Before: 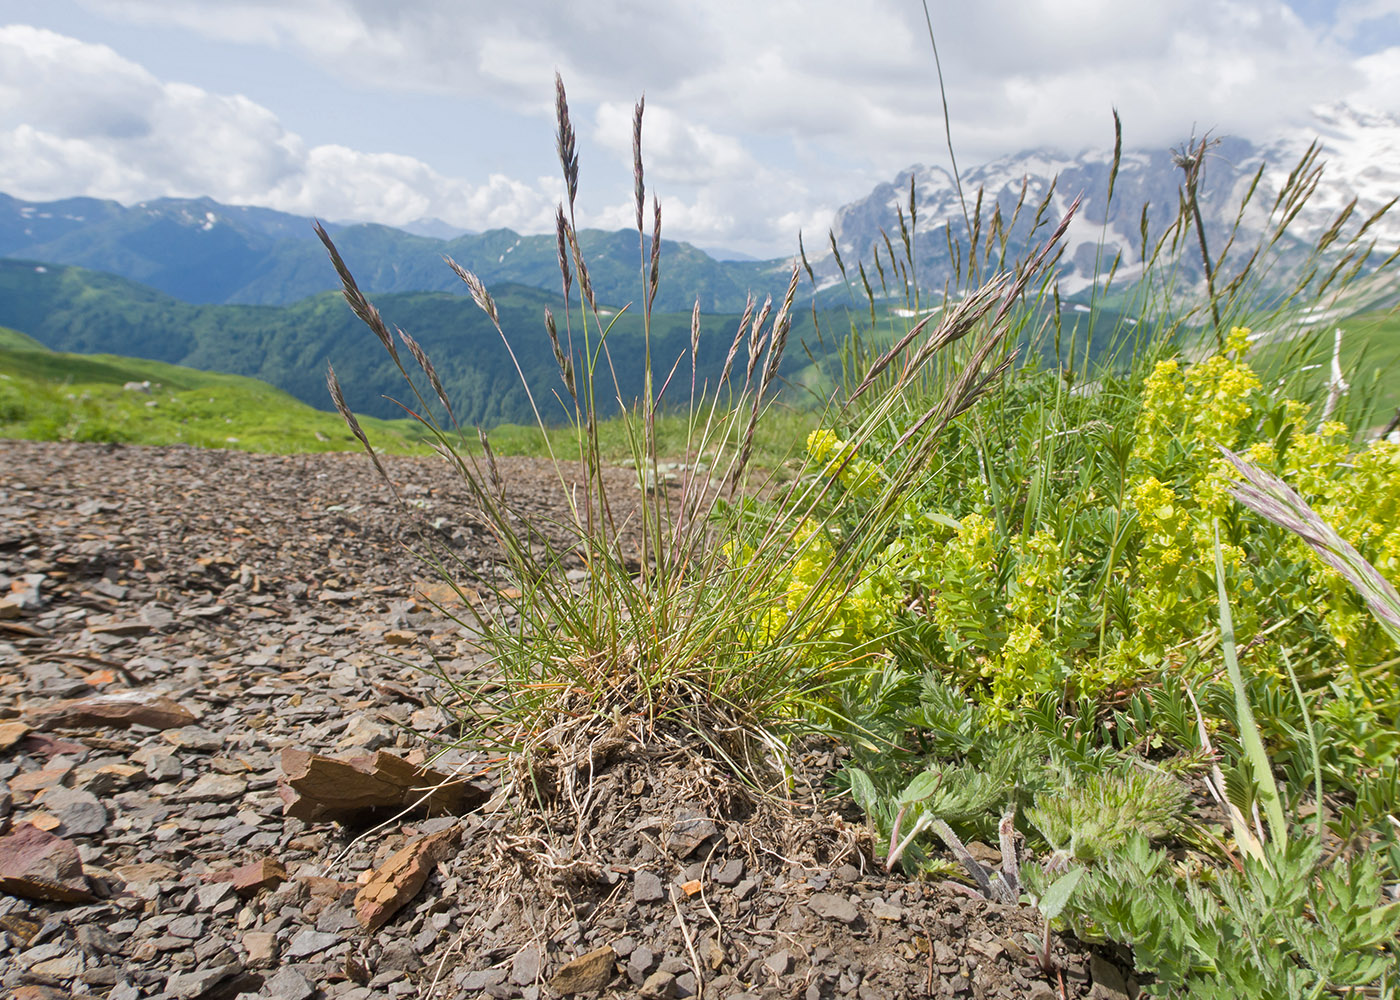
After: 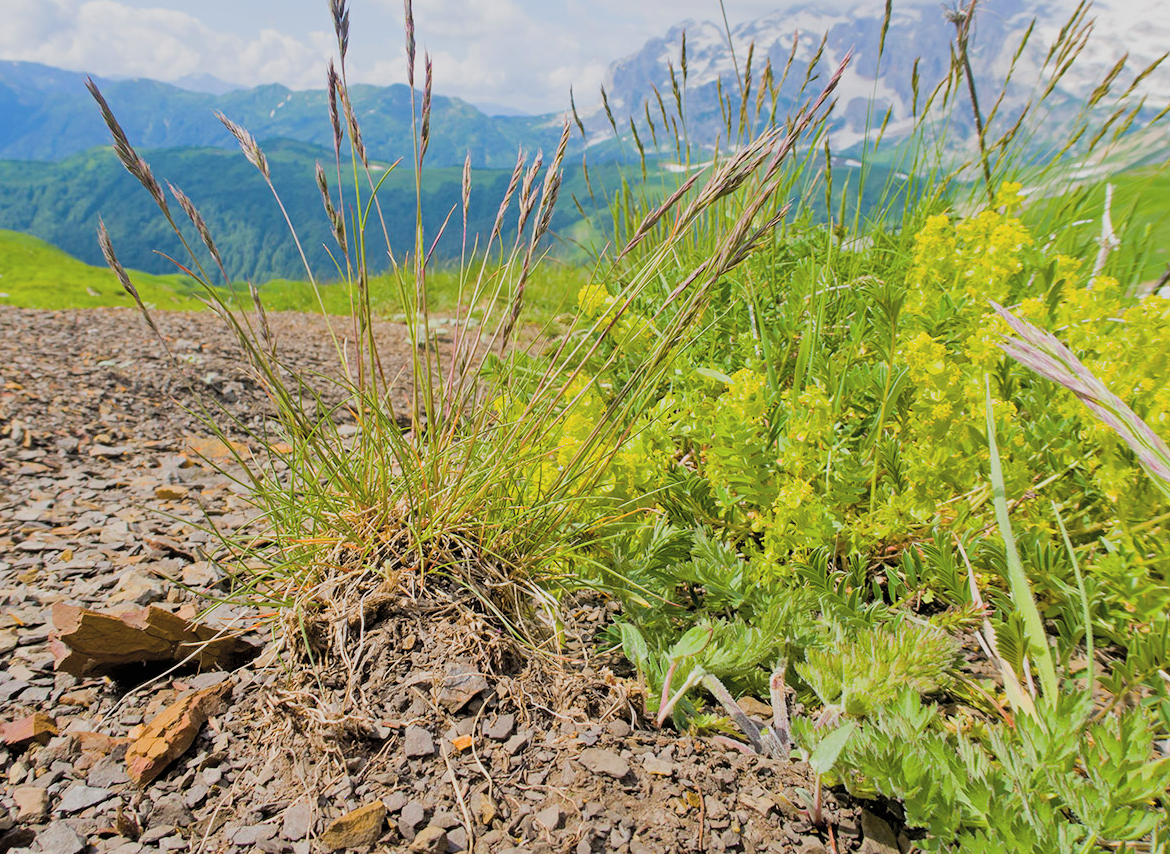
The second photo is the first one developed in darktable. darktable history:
crop: left 16.377%, top 14.596%
filmic rgb: black relative exposure -7.65 EV, white relative exposure 4.56 EV, hardness 3.61
contrast brightness saturation: brightness 0.145
color balance rgb: global offset › luminance -0.473%, linear chroma grading › global chroma 8.909%, perceptual saturation grading › global saturation 25.847%, global vibrance 20%
